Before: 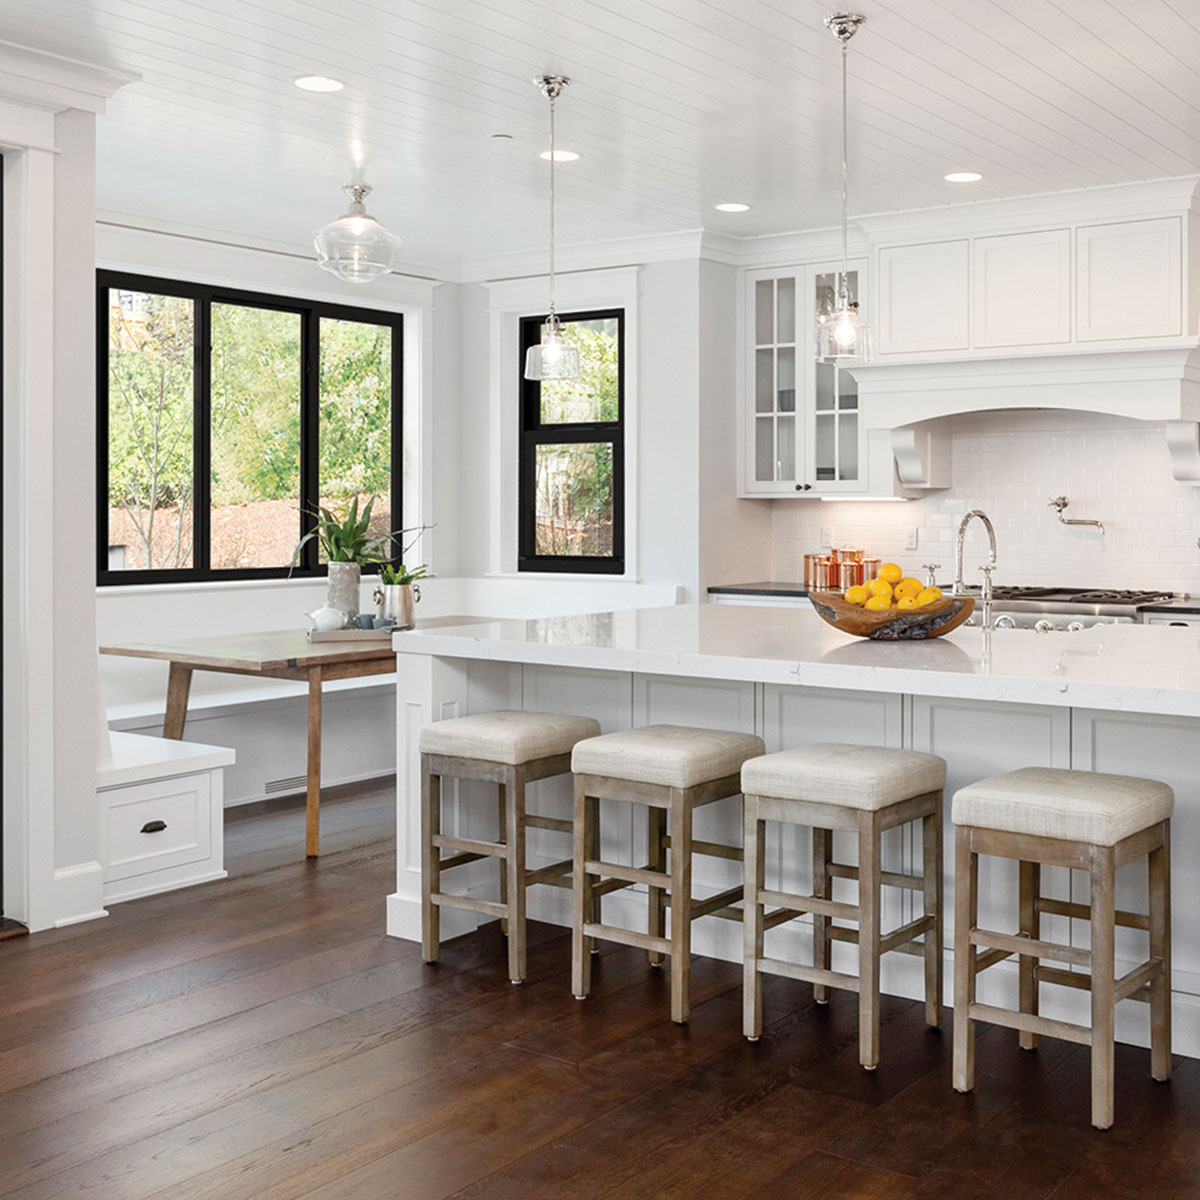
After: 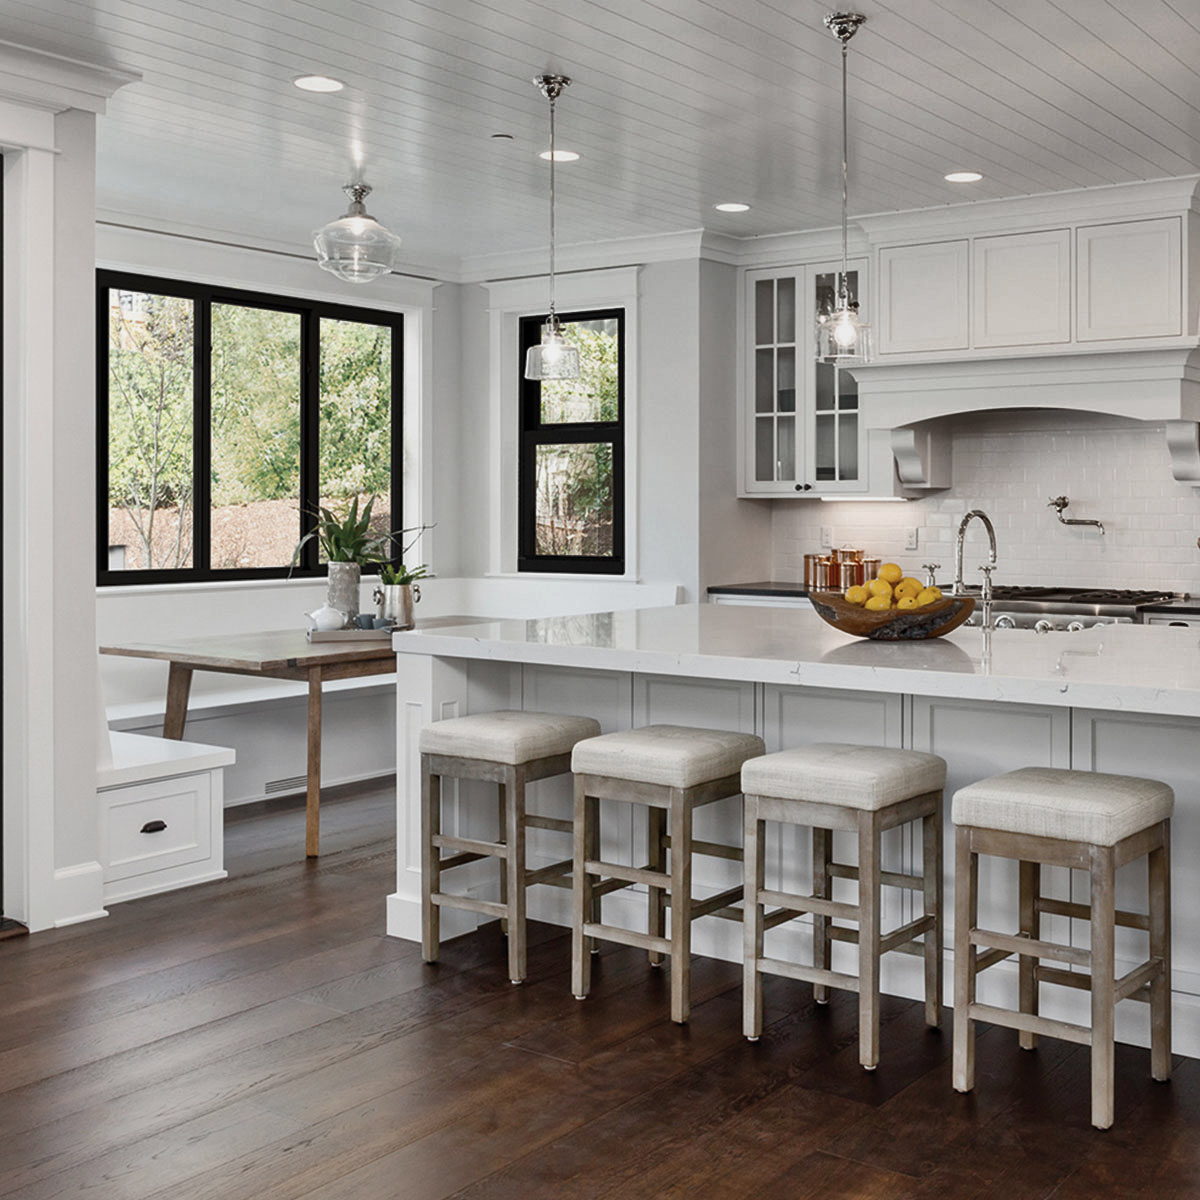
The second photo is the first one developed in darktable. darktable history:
contrast brightness saturation: contrast 0.098, saturation -0.292
shadows and highlights: white point adjustment -3.8, highlights -63.32, highlights color adjustment 45.46%, soften with gaussian
